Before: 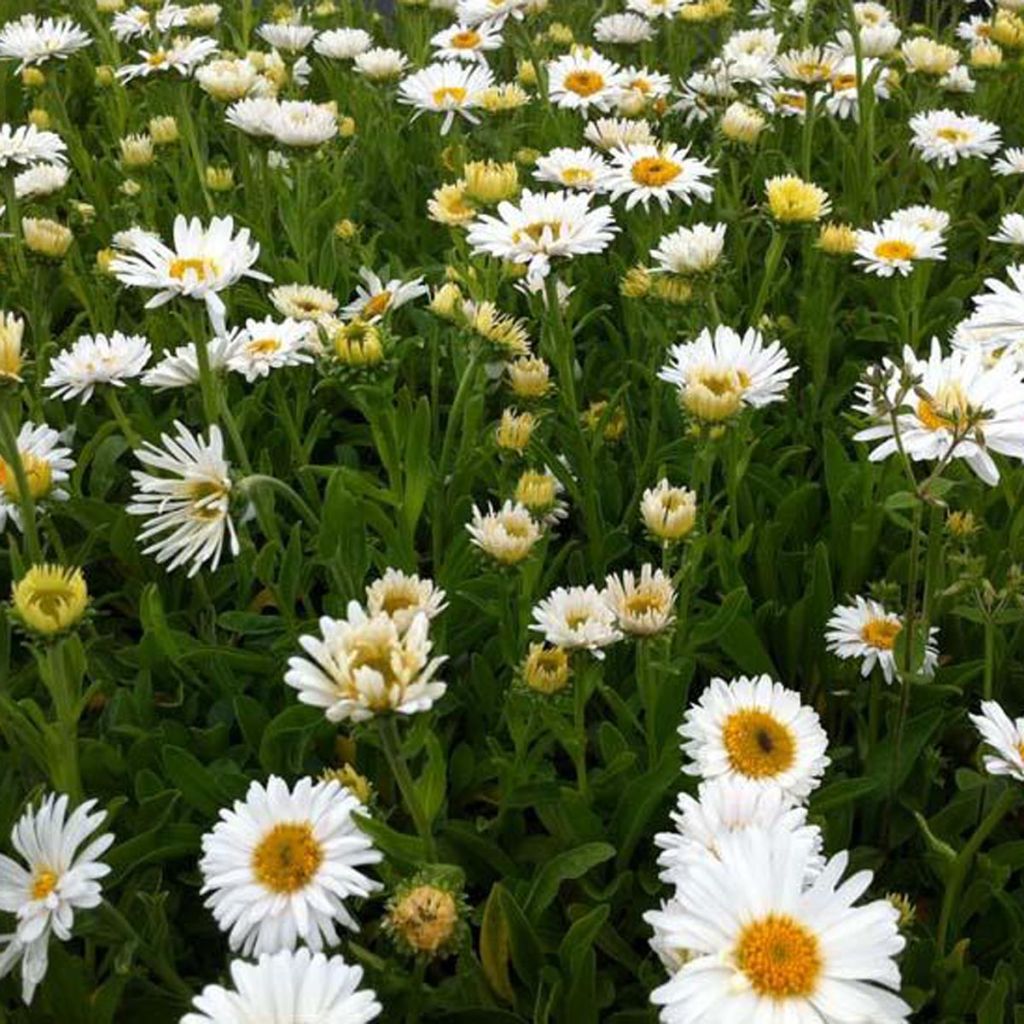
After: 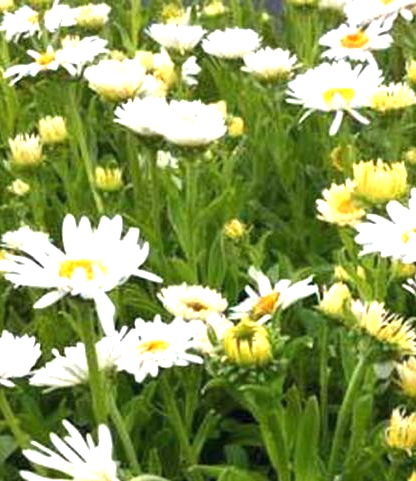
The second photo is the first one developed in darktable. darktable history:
exposure: black level correction 0, exposure 1.189 EV, compensate exposure bias true, compensate highlight preservation false
crop and rotate: left 10.917%, top 0.074%, right 48.377%, bottom 52.925%
